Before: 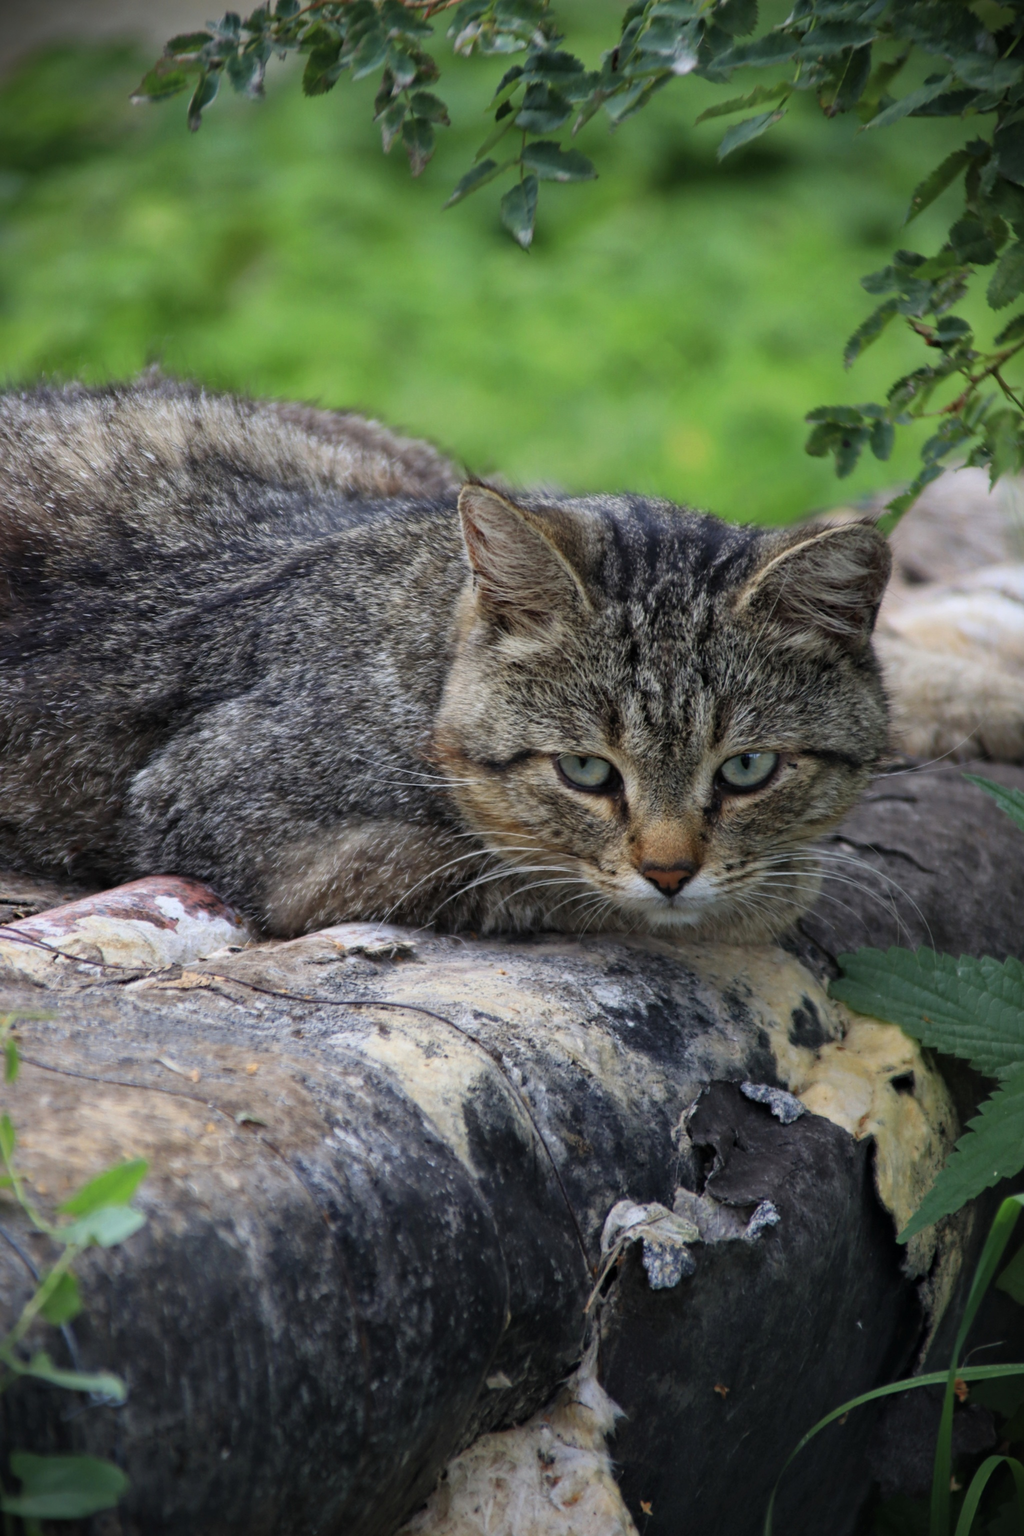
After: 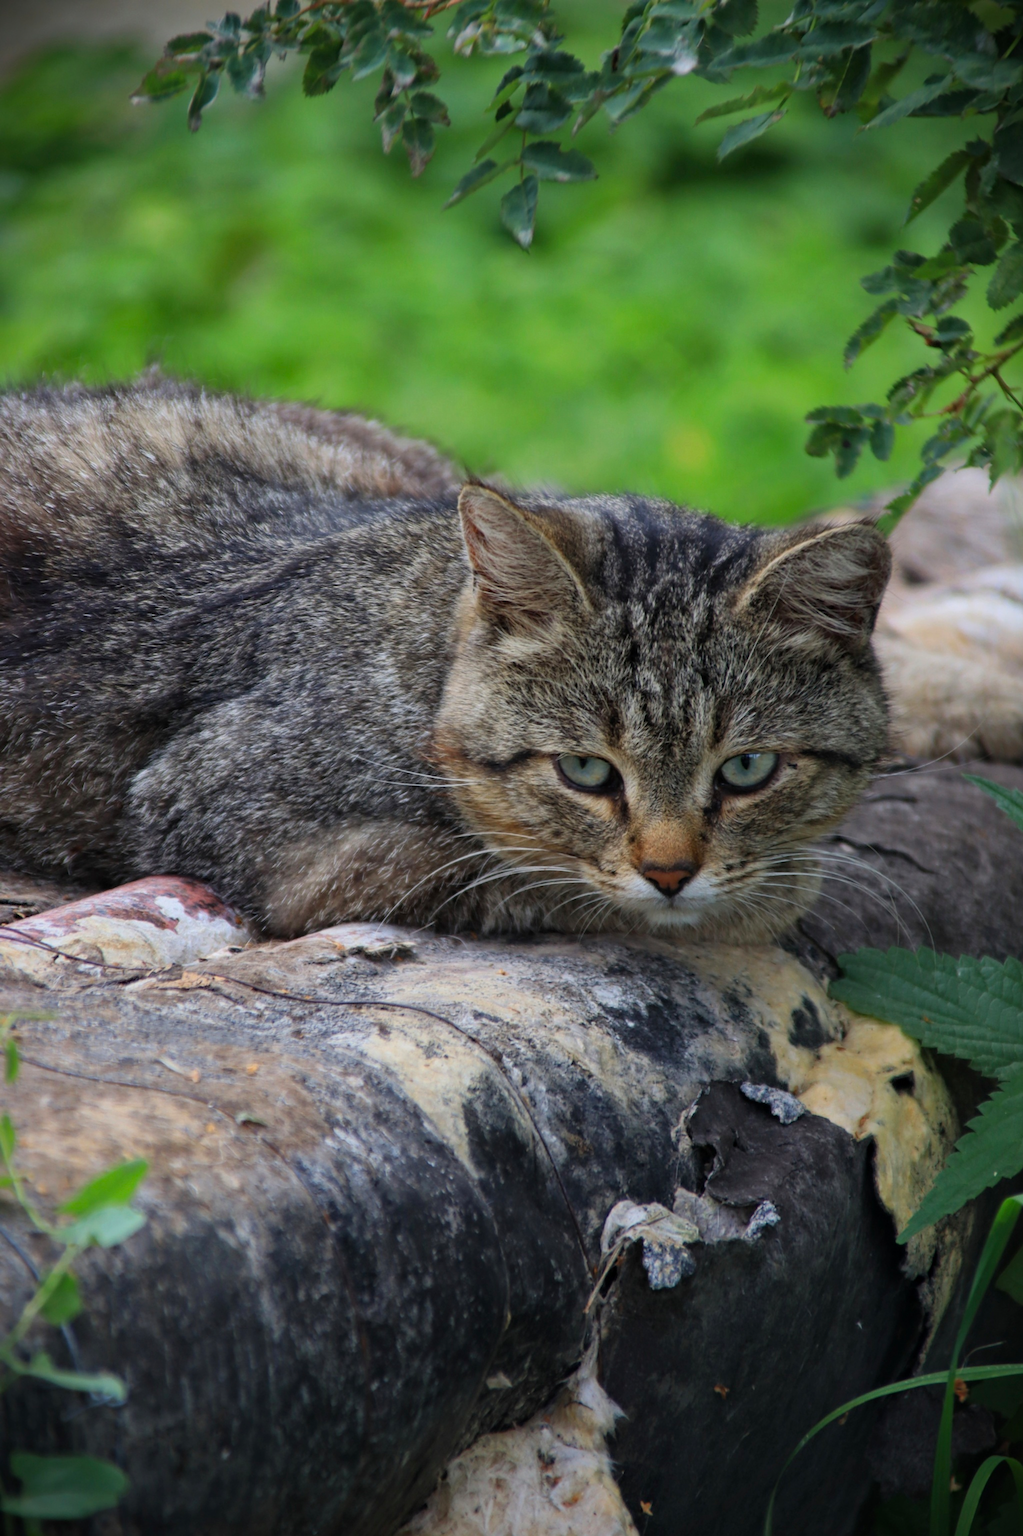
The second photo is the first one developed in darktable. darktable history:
shadows and highlights: shadows -20.4, white point adjustment -2.03, highlights -34.79
